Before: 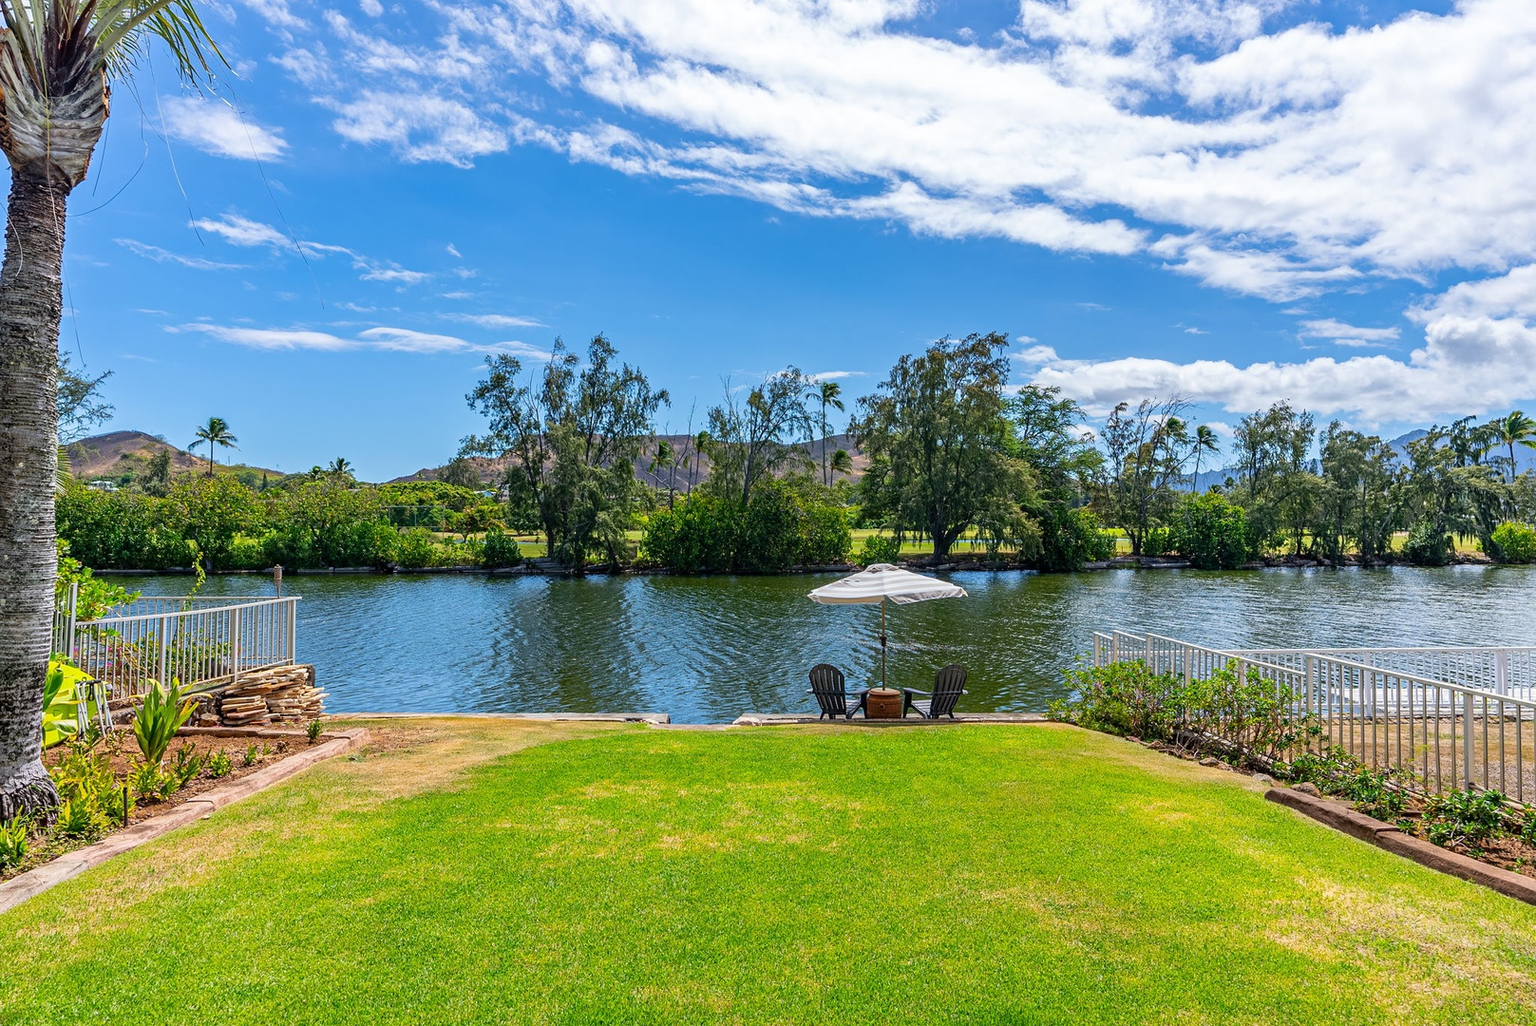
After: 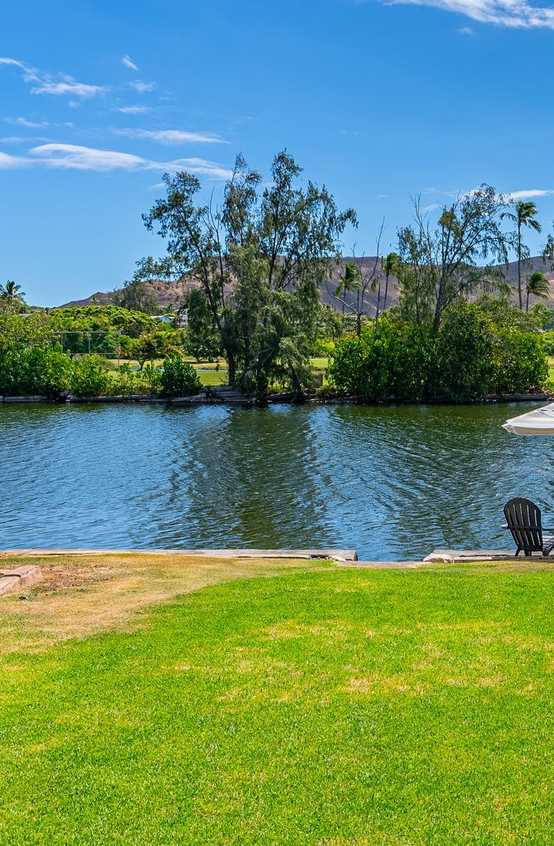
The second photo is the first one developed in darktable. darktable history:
crop and rotate: left 21.56%, top 18.657%, right 44.118%, bottom 2.967%
